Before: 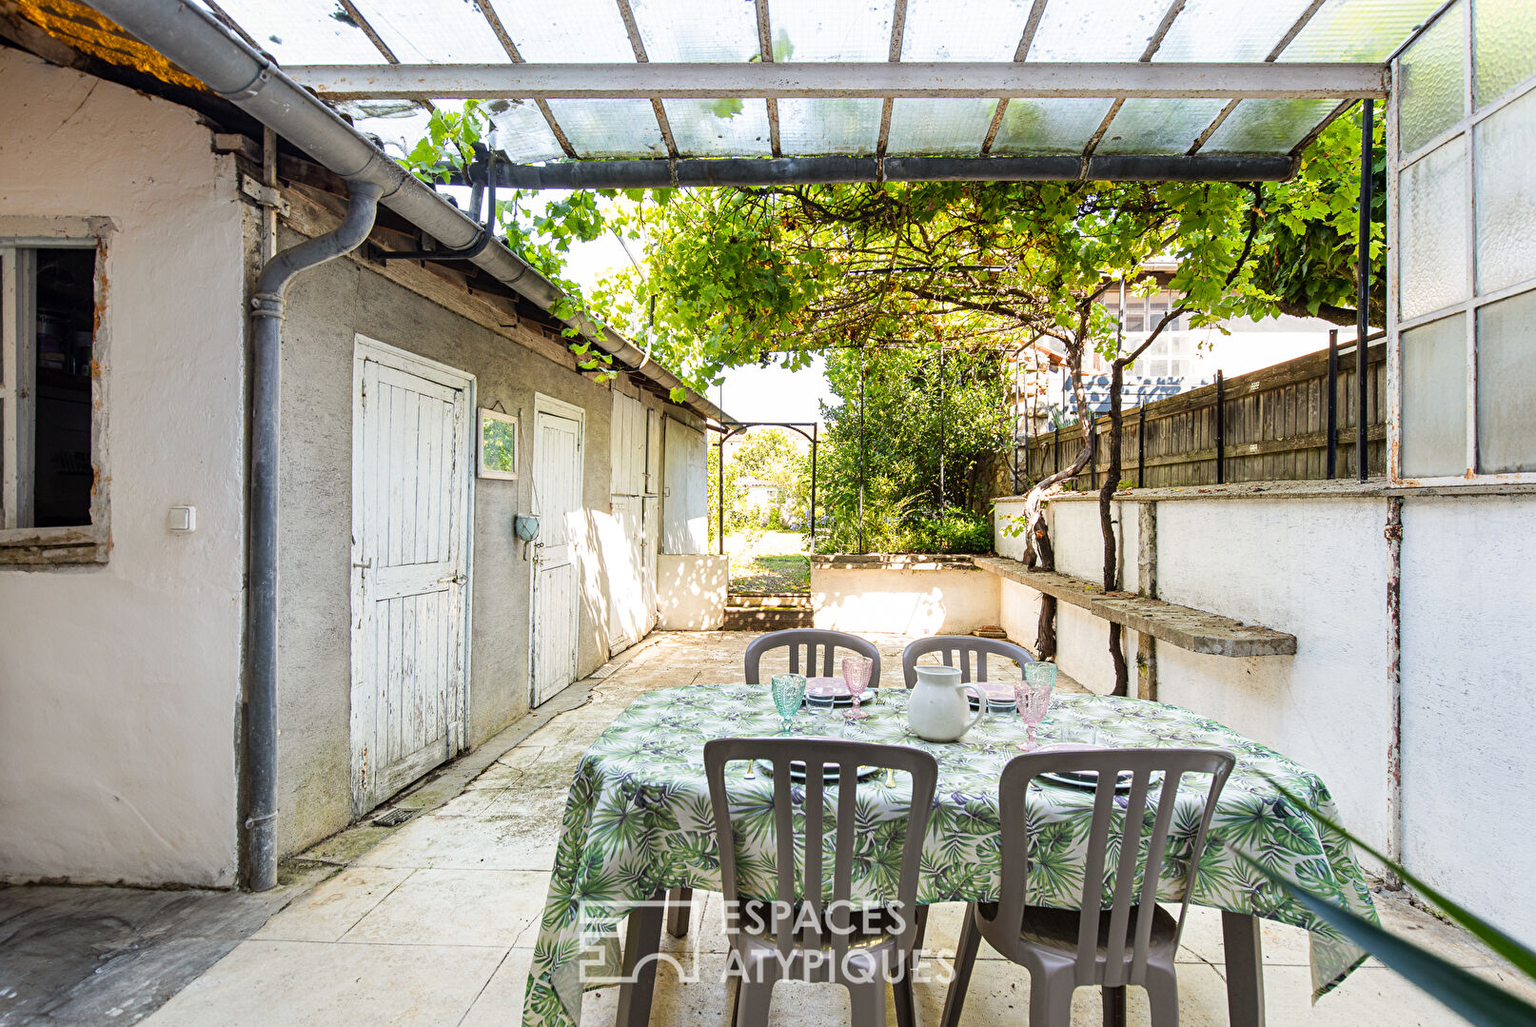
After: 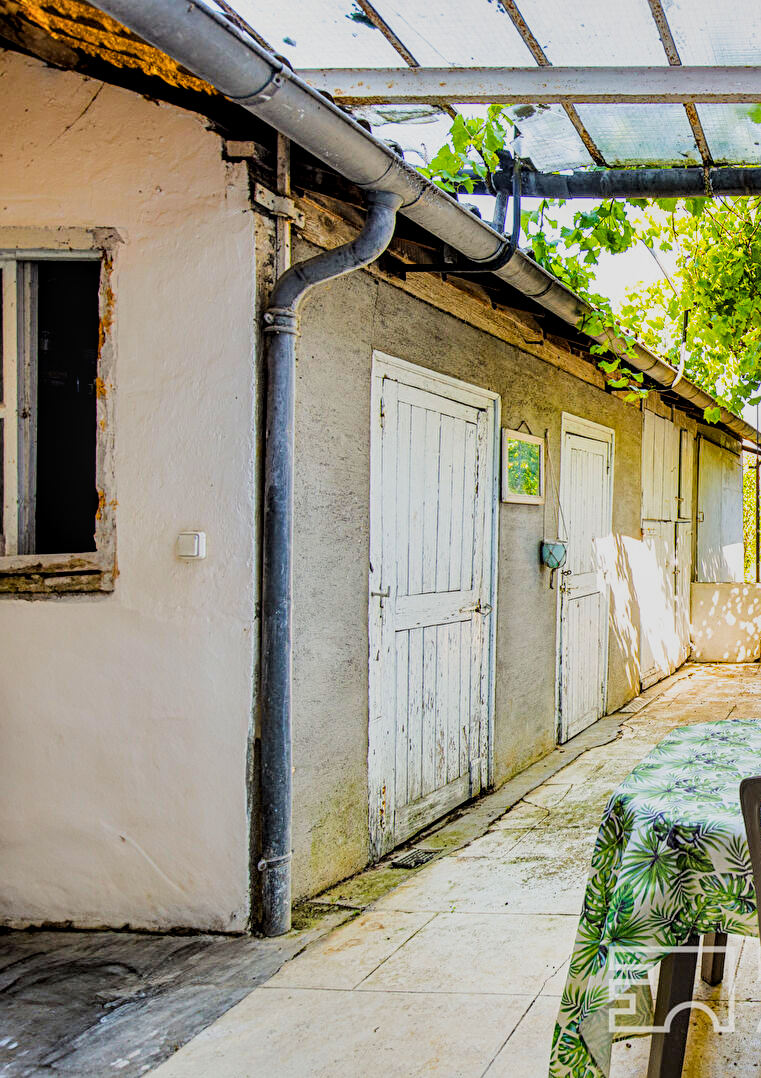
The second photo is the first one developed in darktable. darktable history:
color balance rgb: perceptual saturation grading › global saturation 30.697%, perceptual brilliance grading › mid-tones 9.548%, perceptual brilliance grading › shadows 15.419%, global vibrance 39.745%
local contrast: on, module defaults
crop and rotate: left 0.013%, top 0%, right 52.829%
filmic rgb: black relative exposure -5.12 EV, white relative exposure 3.99 EV, hardness 2.88, contrast 1.297, highlights saturation mix -31.16%, iterations of high-quality reconstruction 0
sharpen: amount 0.206
shadows and highlights: low approximation 0.01, soften with gaussian
